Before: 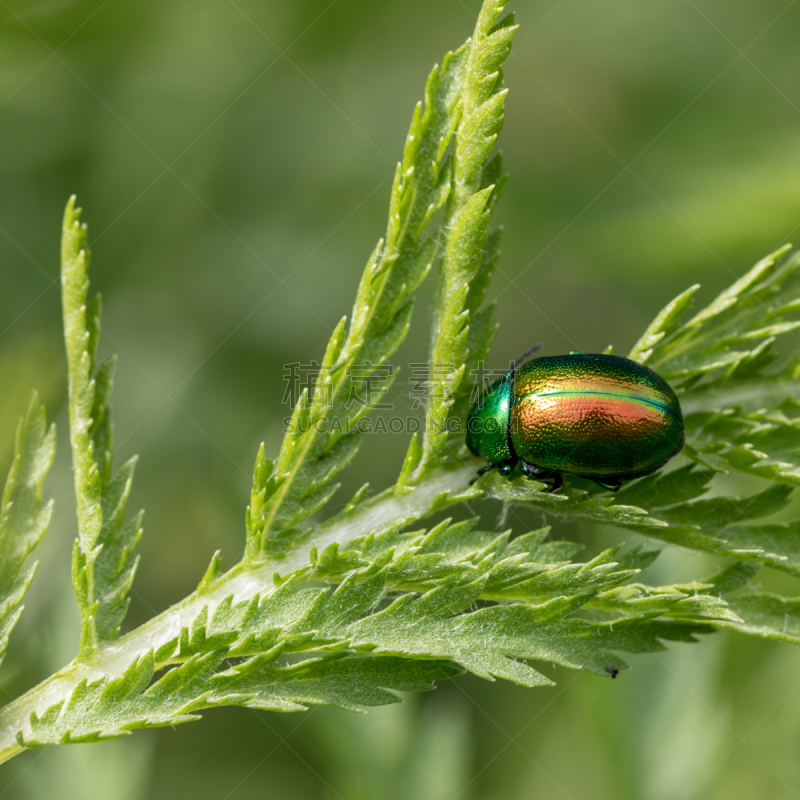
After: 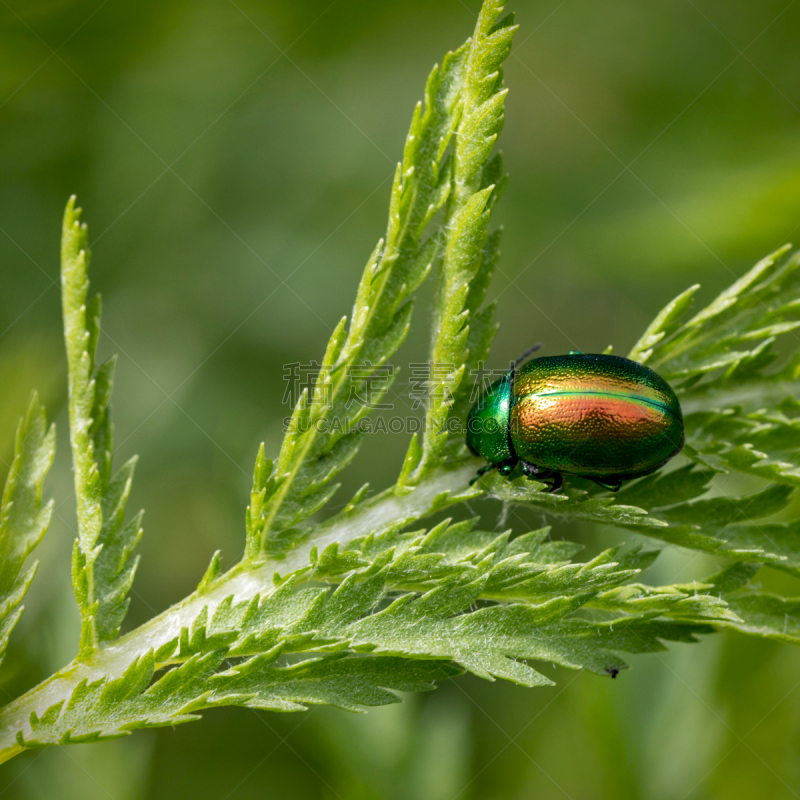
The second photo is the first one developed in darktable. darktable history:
vignetting: fall-off start 88.53%, fall-off radius 44.2%, saturation 0.376, width/height ratio 1.161
haze removal: on, module defaults
